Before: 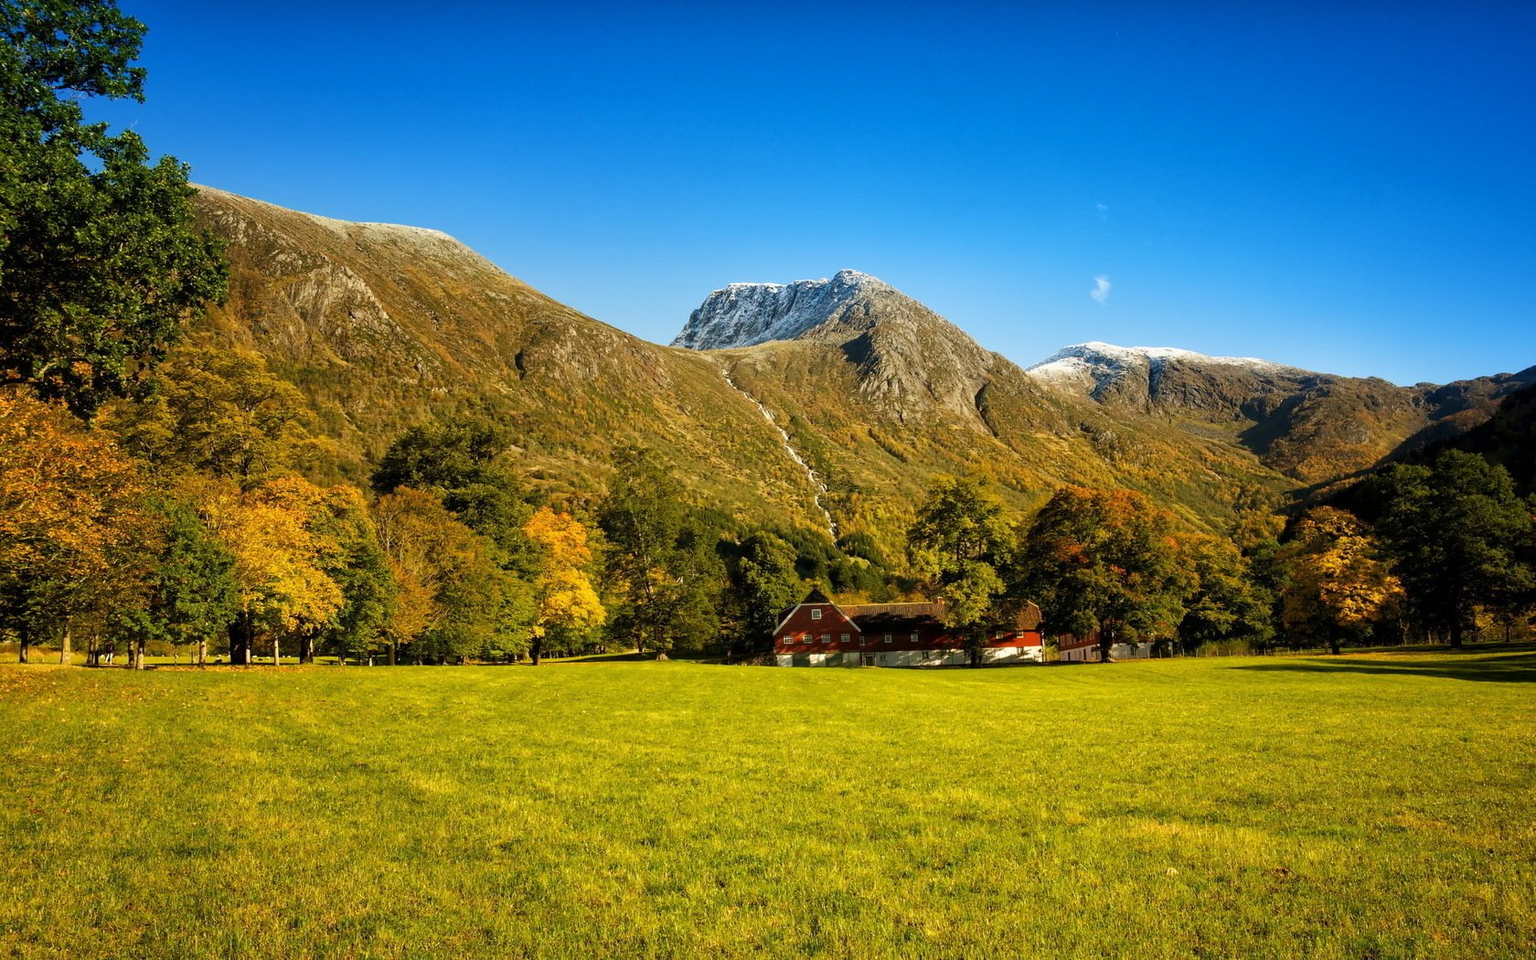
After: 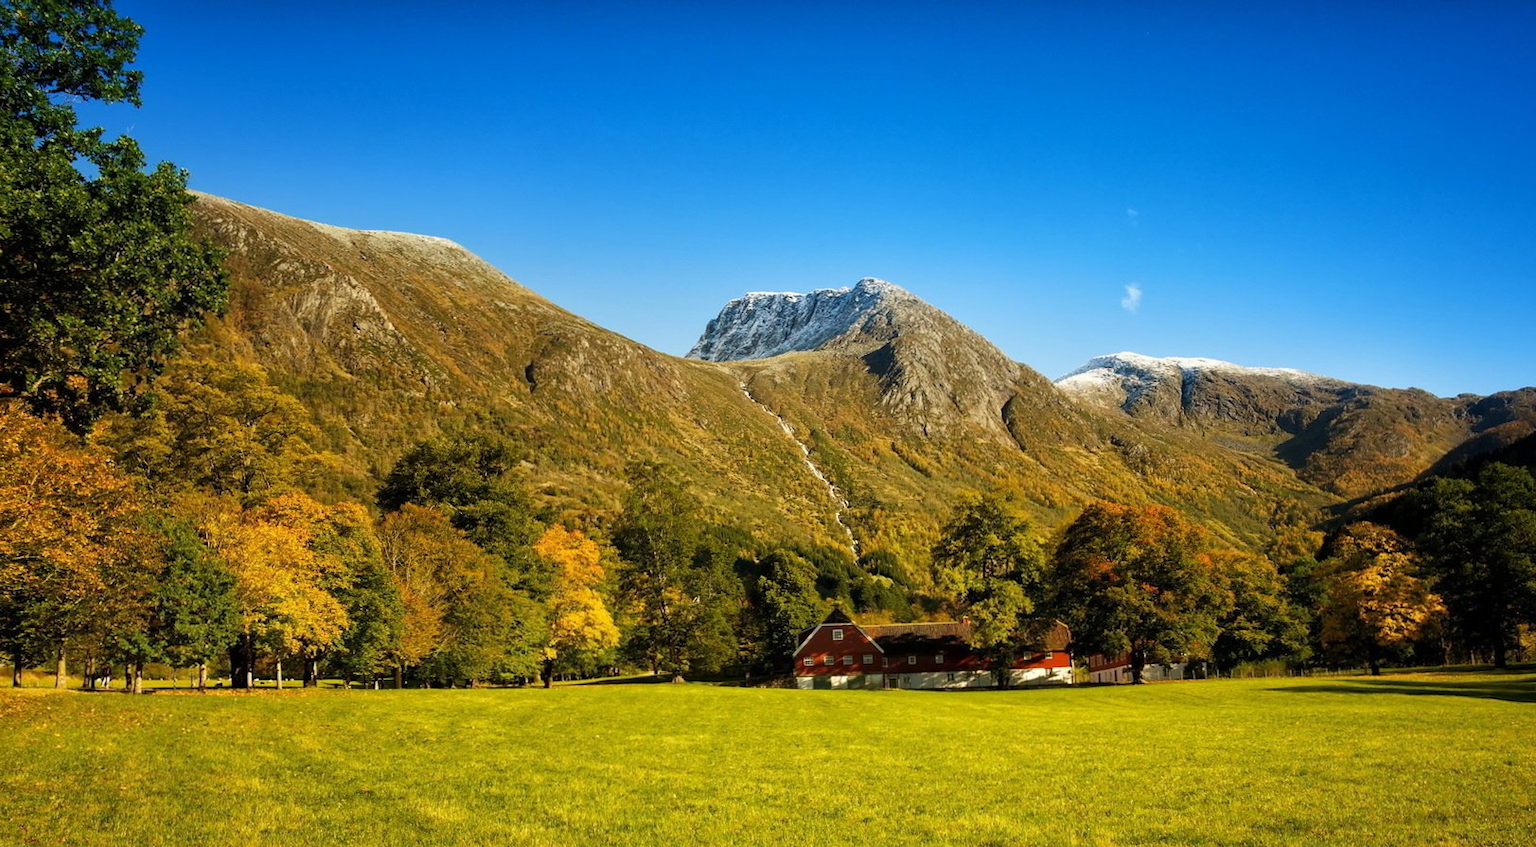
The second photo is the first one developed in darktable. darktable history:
crop and rotate: angle 0.132°, left 0.349%, right 2.631%, bottom 14.259%
